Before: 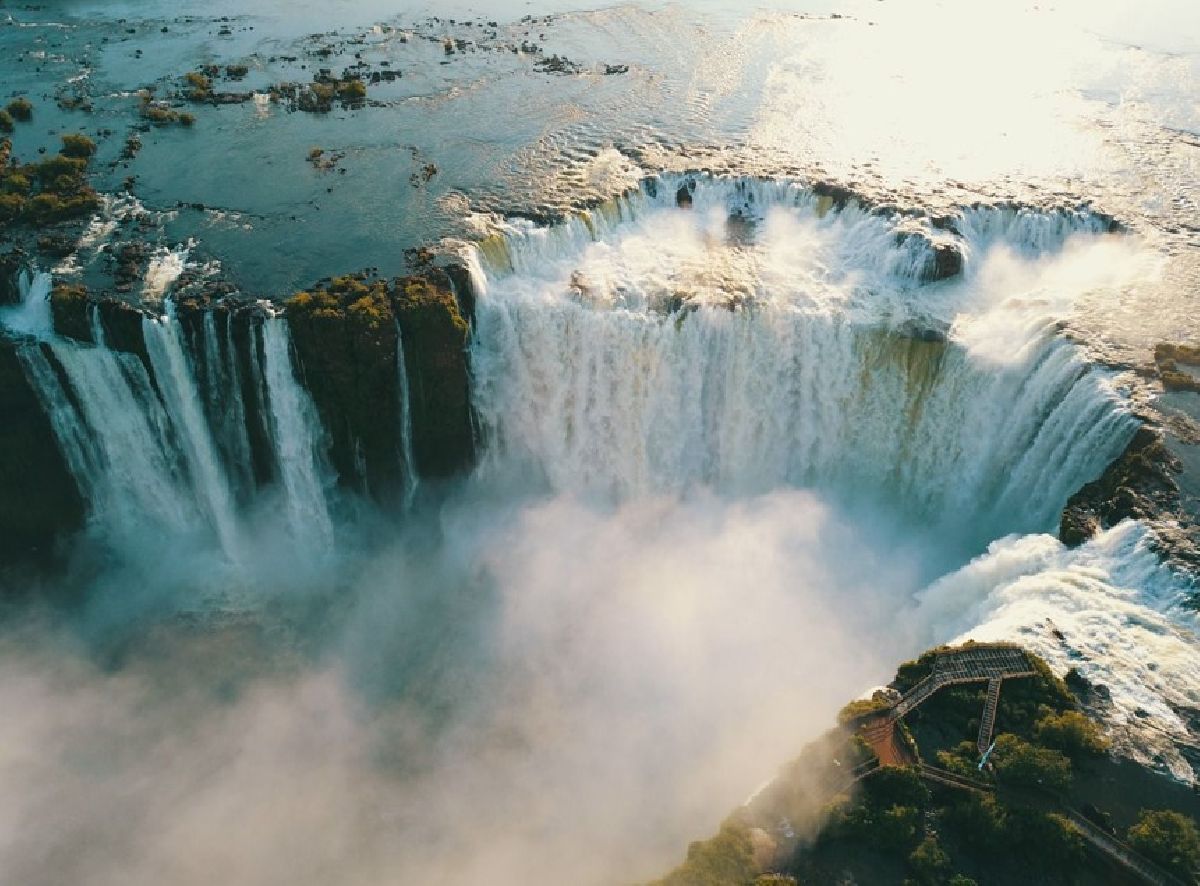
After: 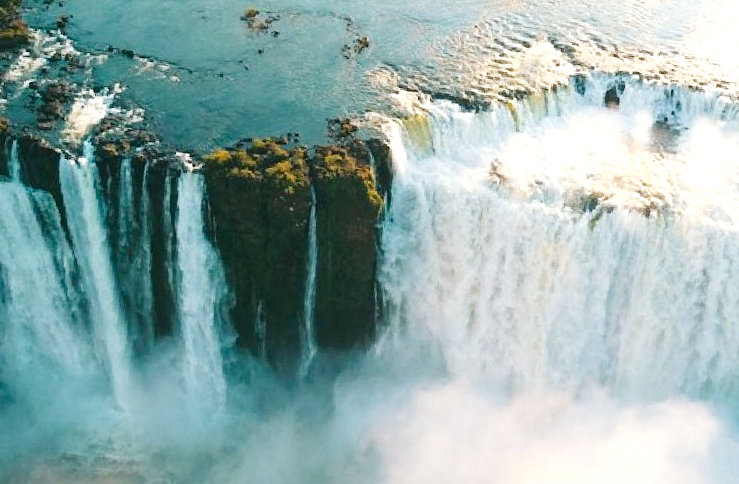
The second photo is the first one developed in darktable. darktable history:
tone curve: curves: ch0 [(0, 0) (0.004, 0.001) (0.133, 0.112) (0.325, 0.362) (0.832, 0.893) (1, 1)], preserve colors none
crop and rotate: angle -6.43°, left 2.24%, top 7.074%, right 27.153%, bottom 30.342%
exposure: exposure 0.566 EV, compensate highlight preservation false
